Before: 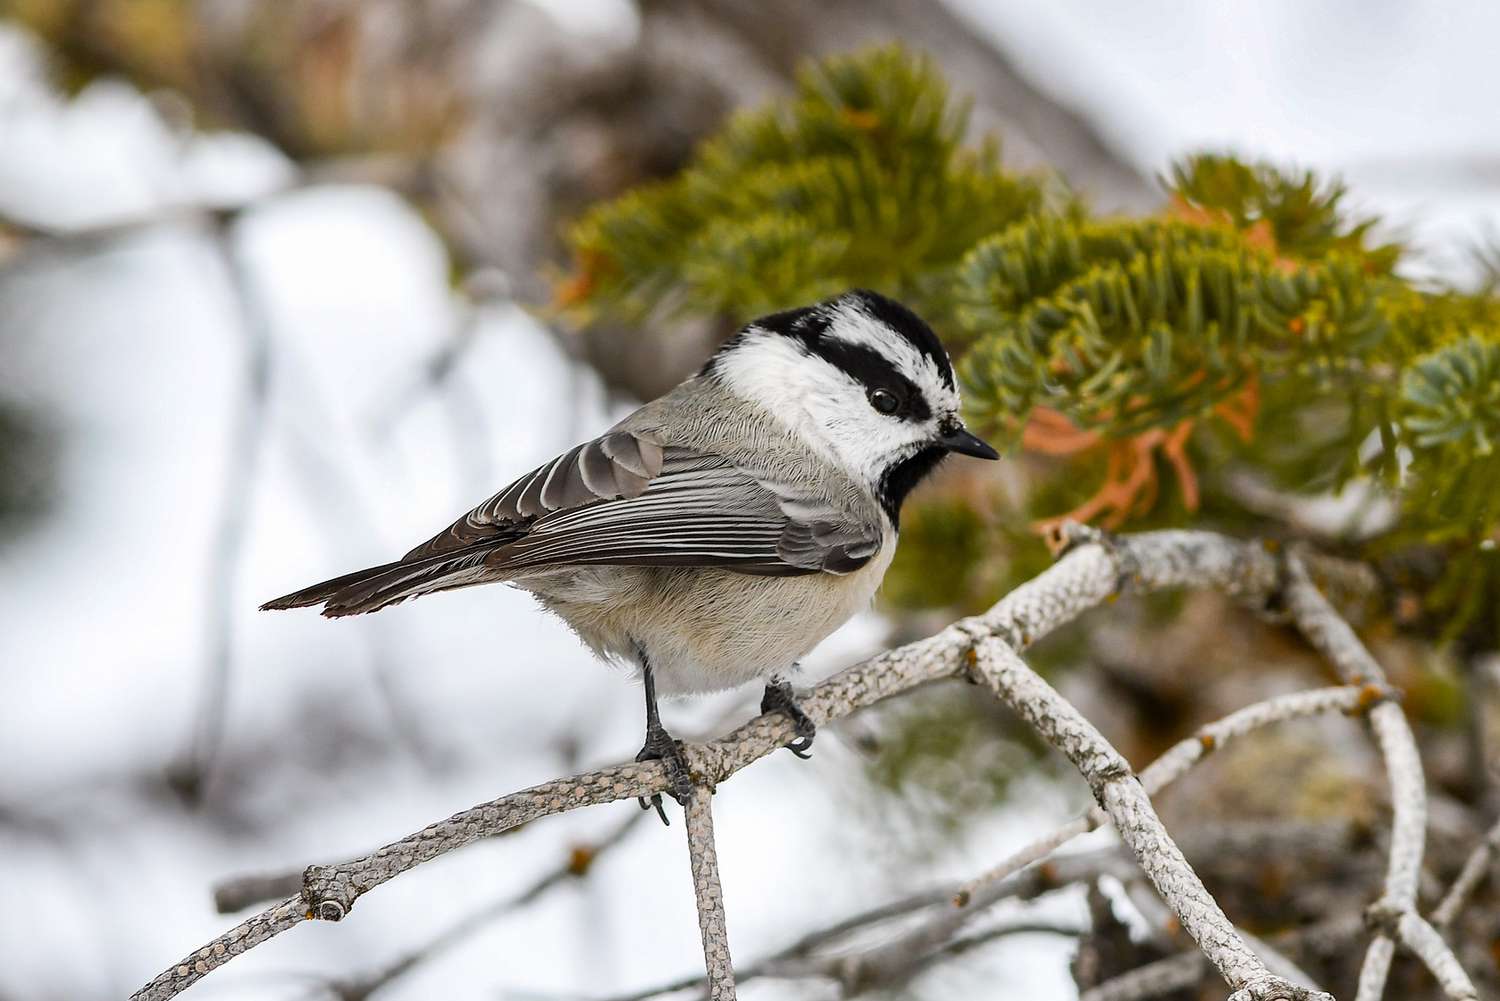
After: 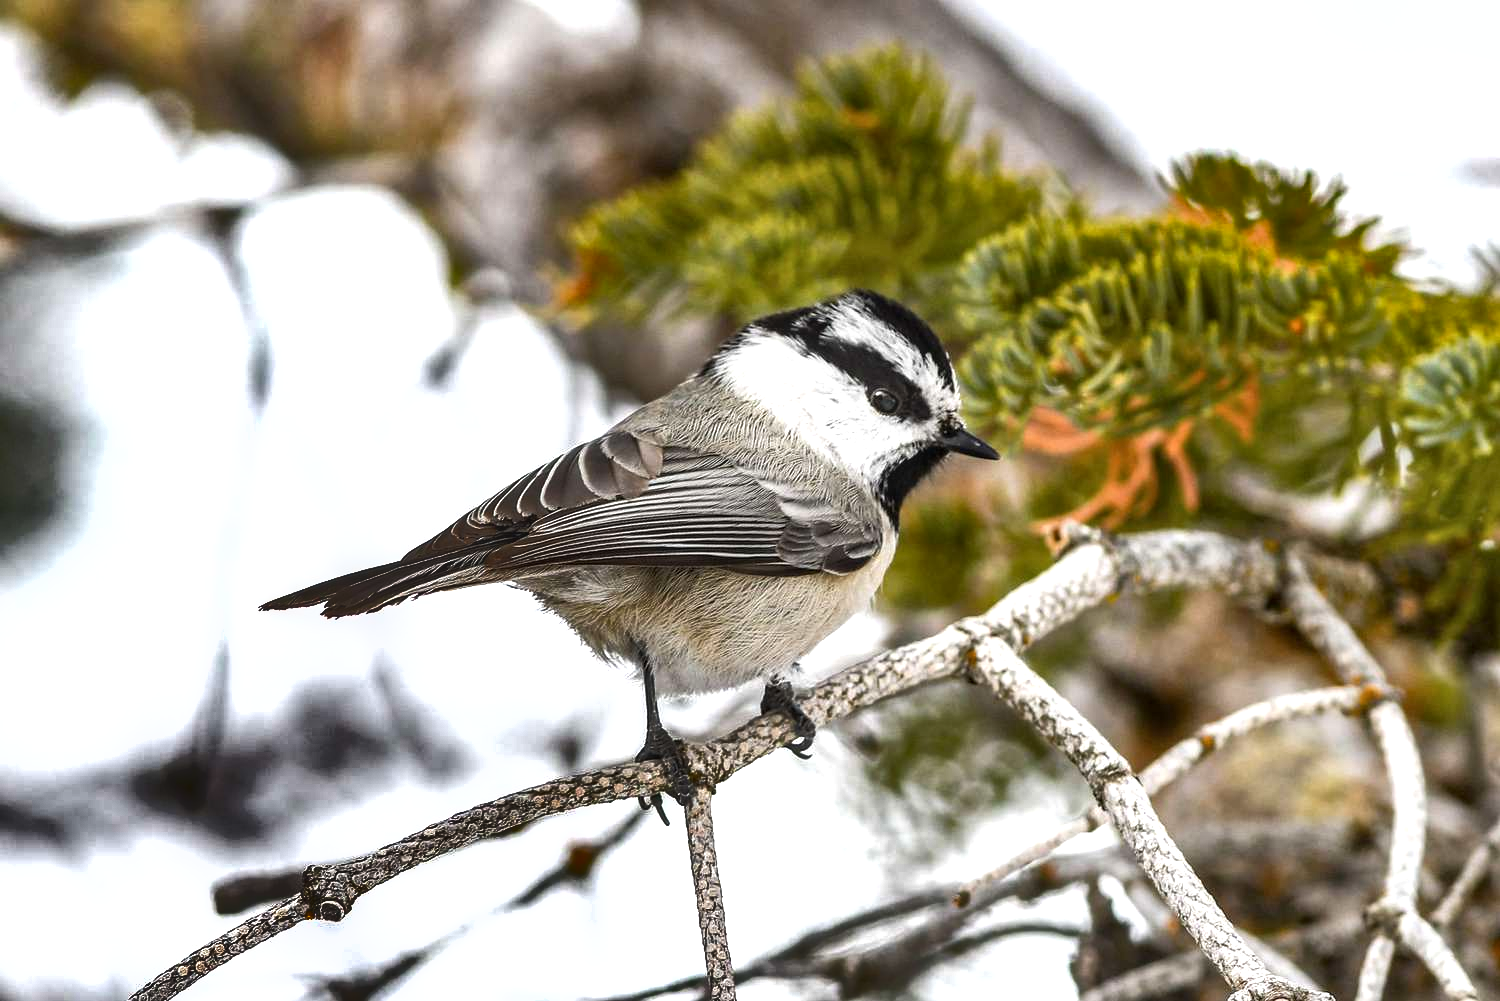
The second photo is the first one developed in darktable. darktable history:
exposure: black level correction 0, exposure 0.499 EV, compensate highlight preservation false
local contrast: on, module defaults
shadows and highlights: radius 170.26, shadows 27.51, white point adjustment 3.24, highlights -68.61, soften with gaussian
